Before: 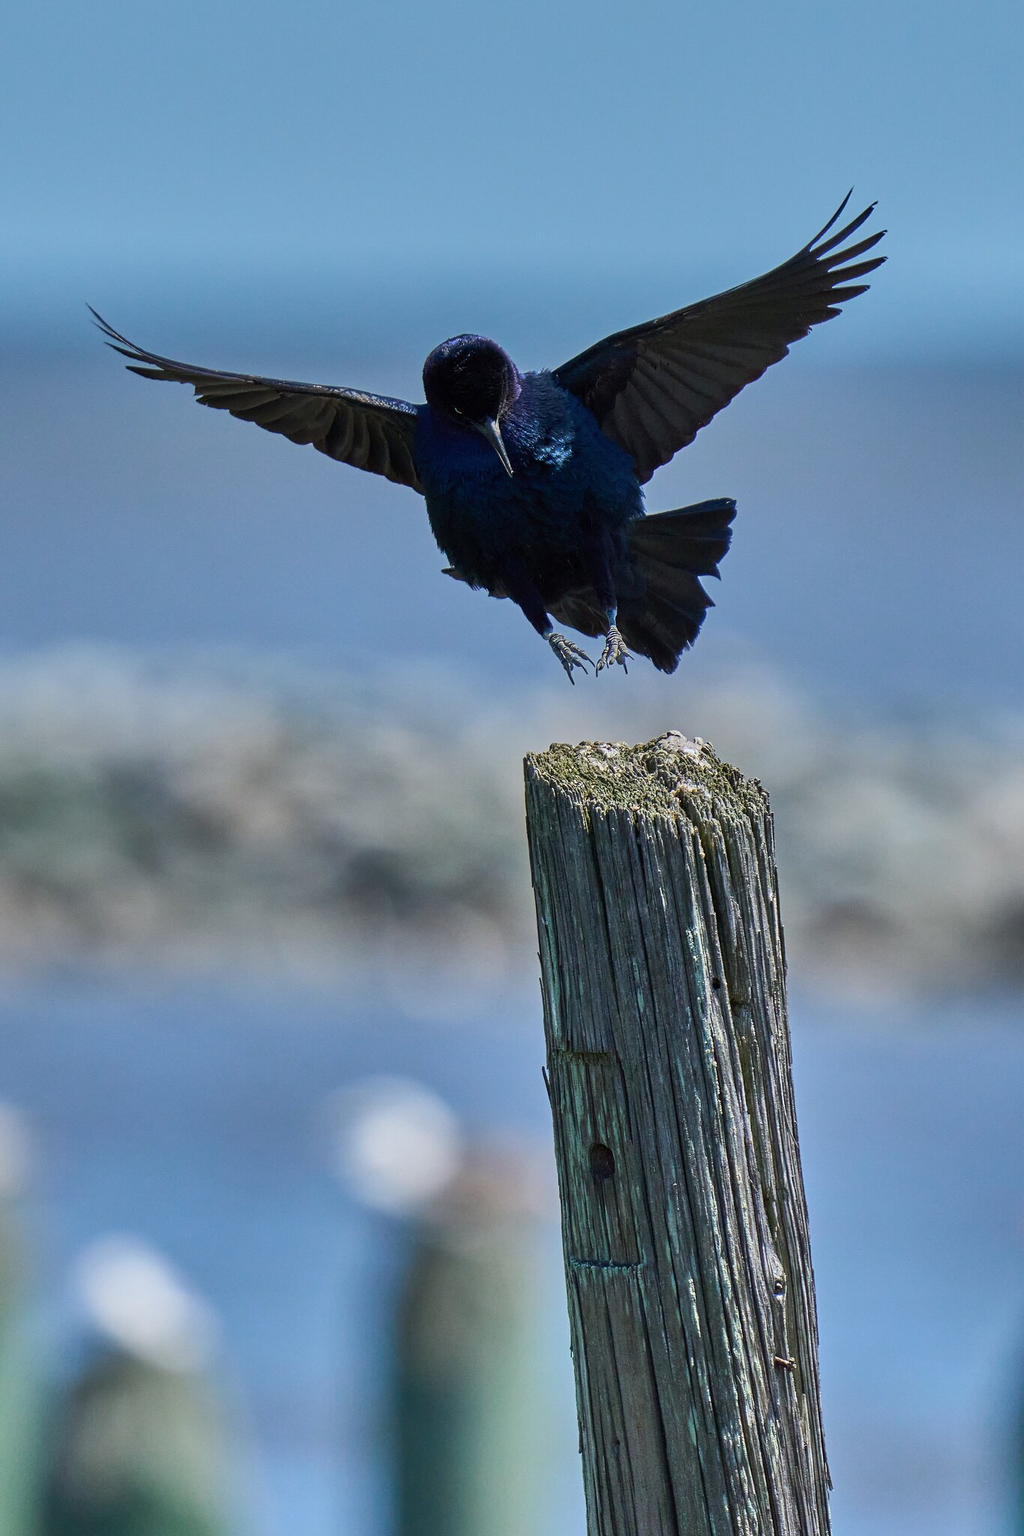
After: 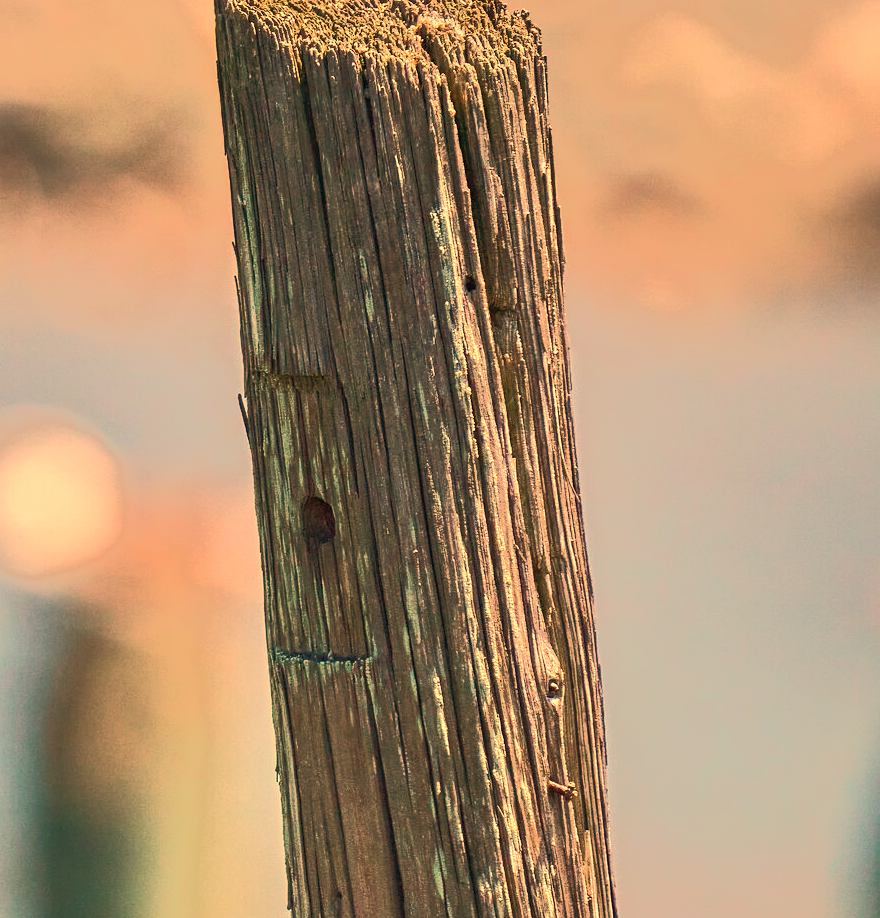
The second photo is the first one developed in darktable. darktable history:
white balance: red 1.467, blue 0.684
exposure: black level correction 0, exposure 0.7 EV, compensate exposure bias true, compensate highlight preservation false
crop and rotate: left 35.509%, top 50.238%, bottom 4.934%
tone equalizer: -7 EV -0.63 EV, -6 EV 1 EV, -5 EV -0.45 EV, -4 EV 0.43 EV, -3 EV 0.41 EV, -2 EV 0.15 EV, -1 EV -0.15 EV, +0 EV -0.39 EV, smoothing diameter 25%, edges refinement/feathering 10, preserve details guided filter
